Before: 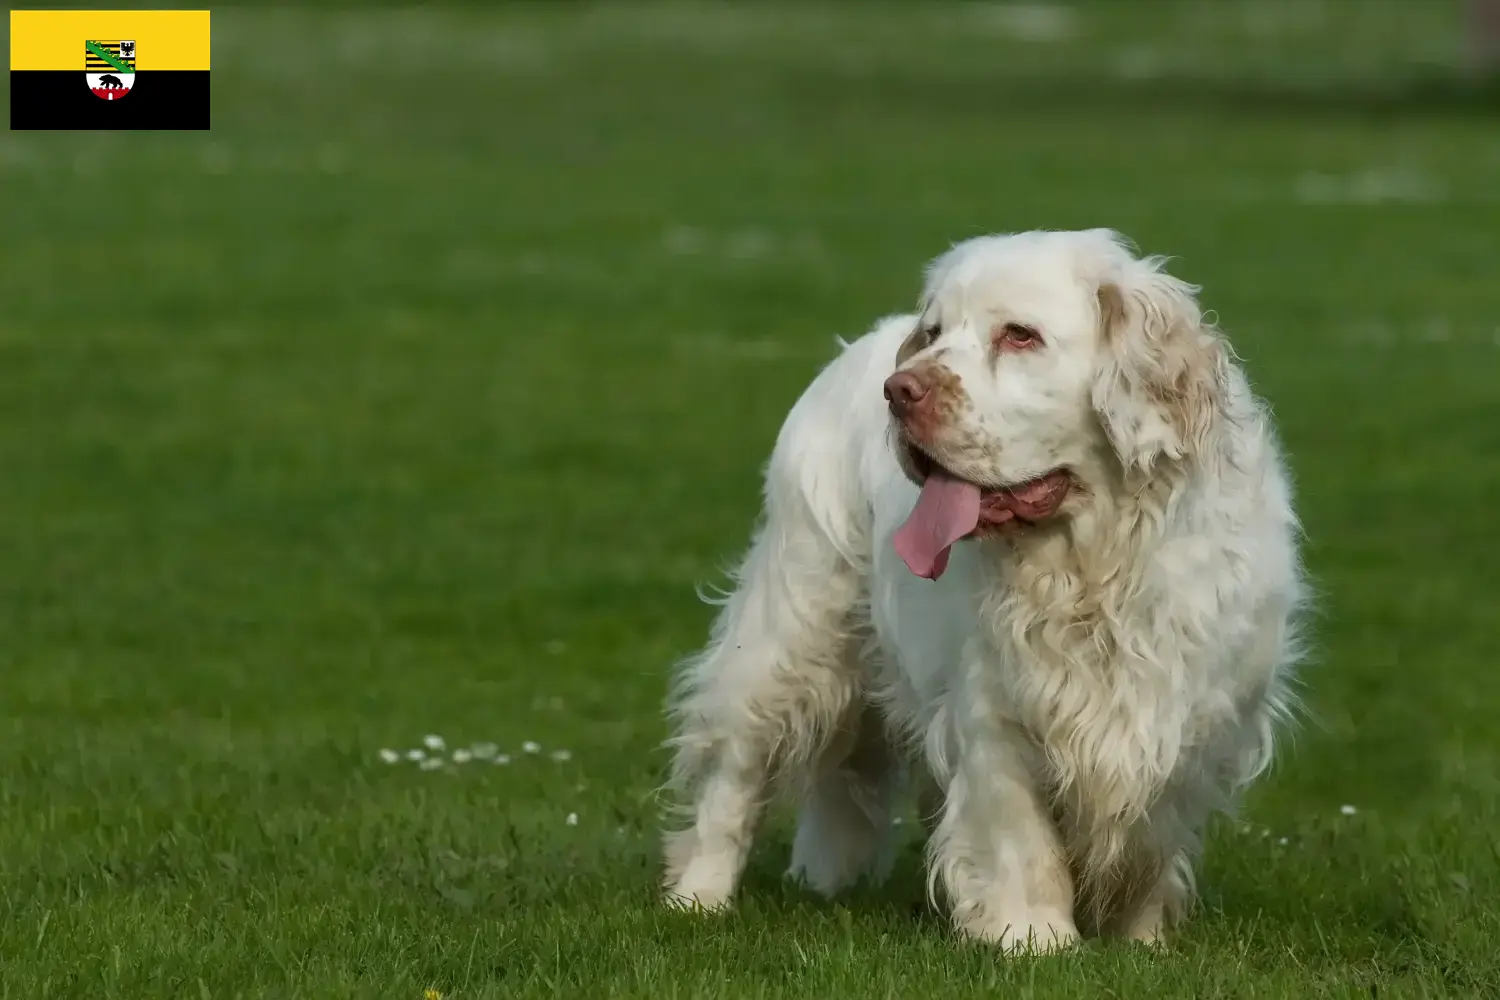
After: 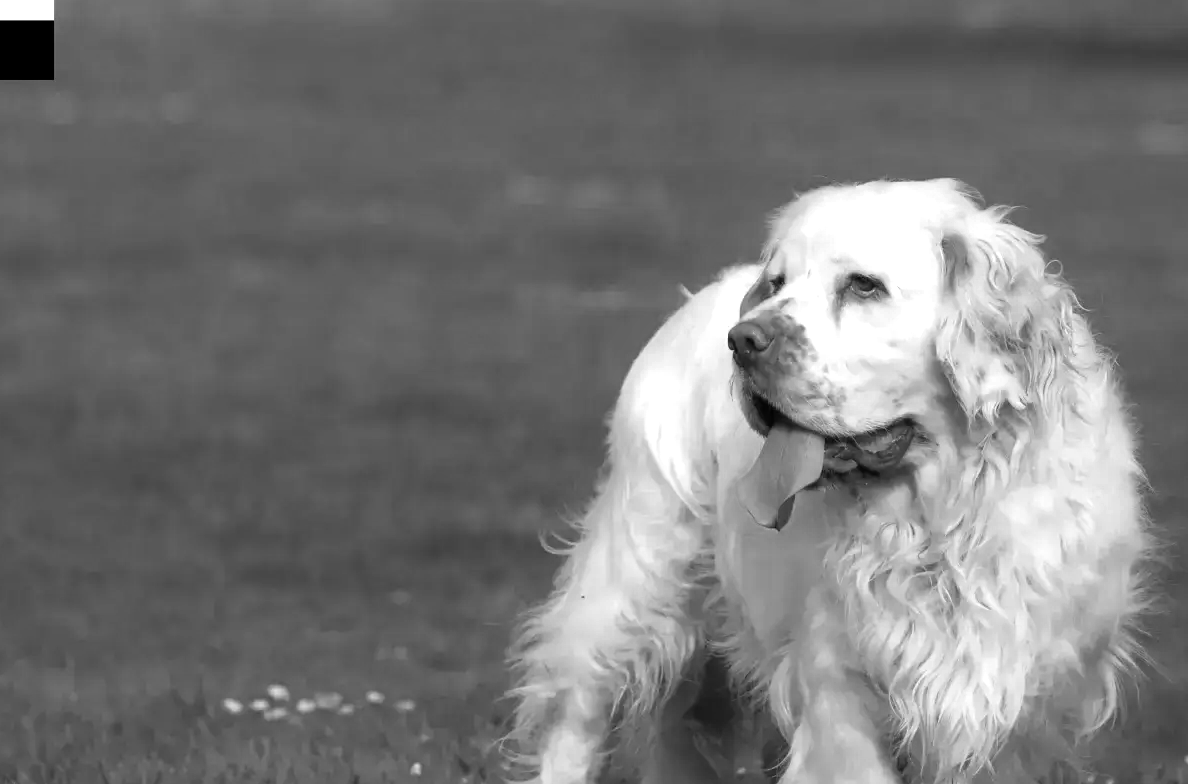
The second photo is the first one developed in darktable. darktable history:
tone equalizer: -8 EV -0.747 EV, -7 EV -0.707 EV, -6 EV -0.581 EV, -5 EV -0.39 EV, -3 EV 0.368 EV, -2 EV 0.6 EV, -1 EV 0.677 EV, +0 EV 0.772 EV
color zones: curves: ch0 [(0.002, 0.593) (0.143, 0.417) (0.285, 0.541) (0.455, 0.289) (0.608, 0.327) (0.727, 0.283) (0.869, 0.571) (1, 0.603)]; ch1 [(0, 0) (0.143, 0) (0.286, 0) (0.429, 0) (0.571, 0) (0.714, 0) (0.857, 0)]
crop and rotate: left 10.448%, top 5.038%, right 10.351%, bottom 16.506%
